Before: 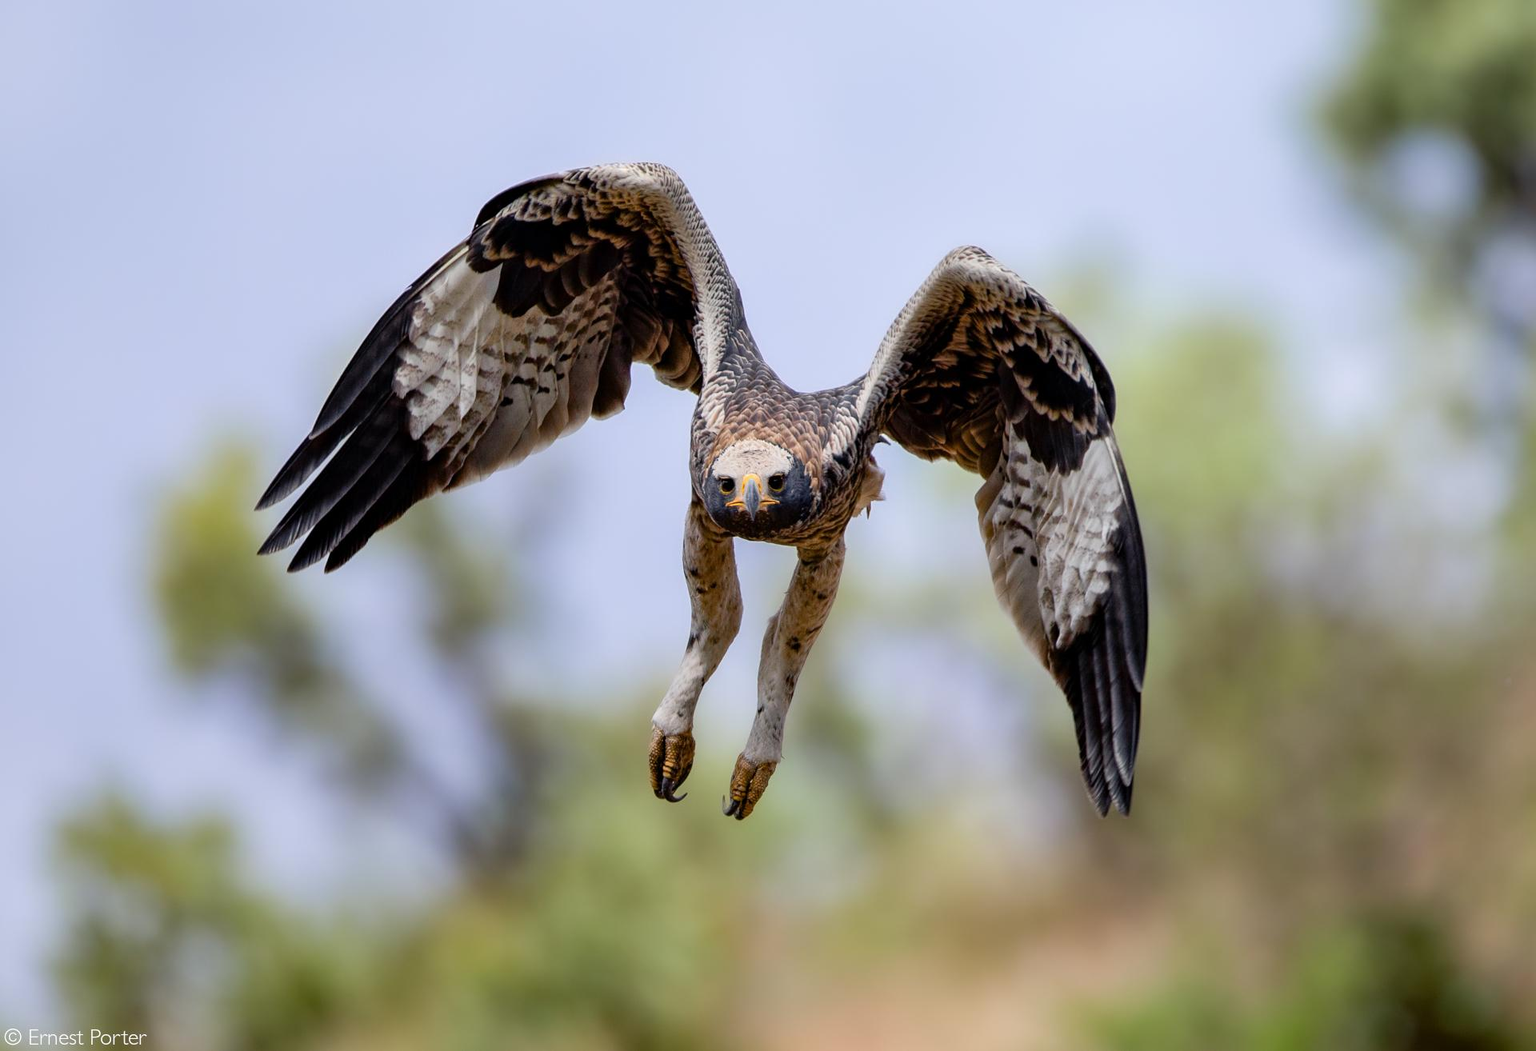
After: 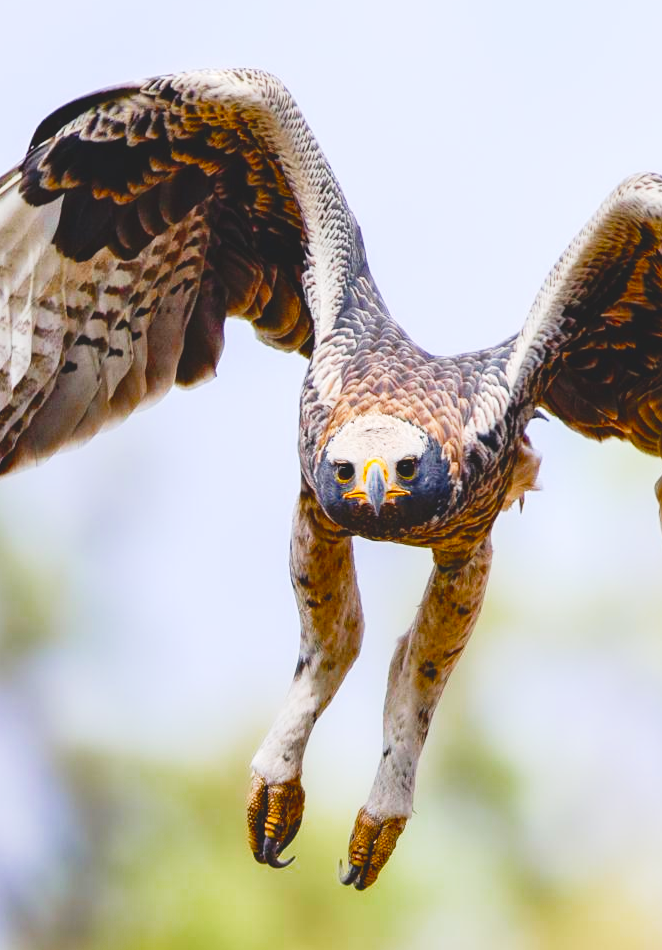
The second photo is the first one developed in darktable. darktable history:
exposure: exposure 0.601 EV, compensate highlight preservation false
tone curve: curves: ch0 [(0, 0.022) (0.114, 0.088) (0.282, 0.316) (0.446, 0.511) (0.613, 0.693) (0.786, 0.843) (0.999, 0.949)]; ch1 [(0, 0) (0.395, 0.343) (0.463, 0.427) (0.486, 0.474) (0.503, 0.5) (0.535, 0.522) (0.555, 0.566) (0.594, 0.614) (0.755, 0.793) (1, 1)]; ch2 [(0, 0) (0.369, 0.388) (0.449, 0.431) (0.501, 0.5) (0.528, 0.517) (0.561, 0.59) (0.612, 0.646) (0.697, 0.721) (1, 1)], preserve colors none
color balance rgb: global offset › luminance 1.981%, linear chroma grading › global chroma 9.142%, perceptual saturation grading › global saturation 25.281%, global vibrance 1.787%, saturation formula JzAzBz (2021)
crop and rotate: left 29.379%, top 10.345%, right 36.133%, bottom 17.3%
